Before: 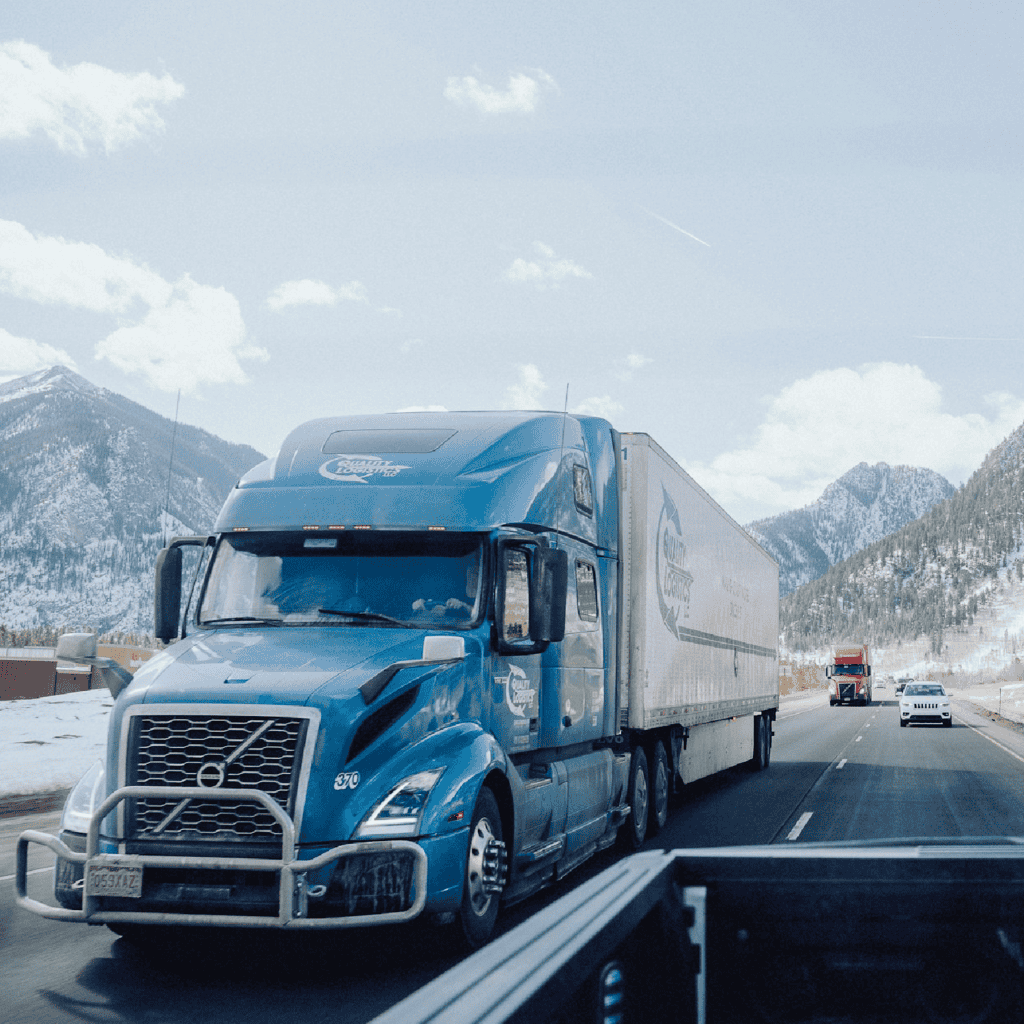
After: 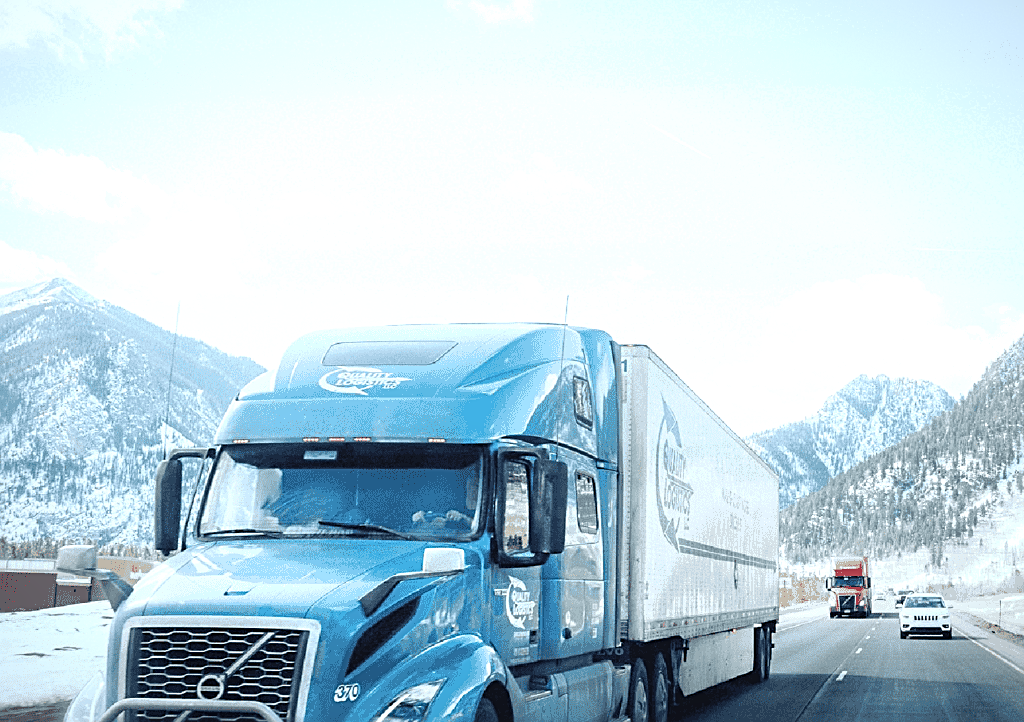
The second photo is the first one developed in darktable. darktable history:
crop and rotate: top 8.608%, bottom 20.804%
color calibration: illuminant as shot in camera, x 0.359, y 0.363, temperature 4551.49 K
vignetting: fall-off radius 98.79%, saturation -0.03, width/height ratio 1.34
tone equalizer: on, module defaults
sharpen: on, module defaults
exposure: black level correction 0, exposure 0.692 EV, compensate highlight preservation false
color zones: curves: ch0 [(0, 0.466) (0.128, 0.466) (0.25, 0.5) (0.375, 0.456) (0.5, 0.5) (0.625, 0.5) (0.737, 0.652) (0.875, 0.5)]; ch1 [(0, 0.603) (0.125, 0.618) (0.261, 0.348) (0.372, 0.353) (0.497, 0.363) (0.611, 0.45) (0.731, 0.427) (0.875, 0.518) (0.998, 0.652)]; ch2 [(0, 0.559) (0.125, 0.451) (0.253, 0.564) (0.37, 0.578) (0.5, 0.466) (0.625, 0.471) (0.731, 0.471) (0.88, 0.485)]
